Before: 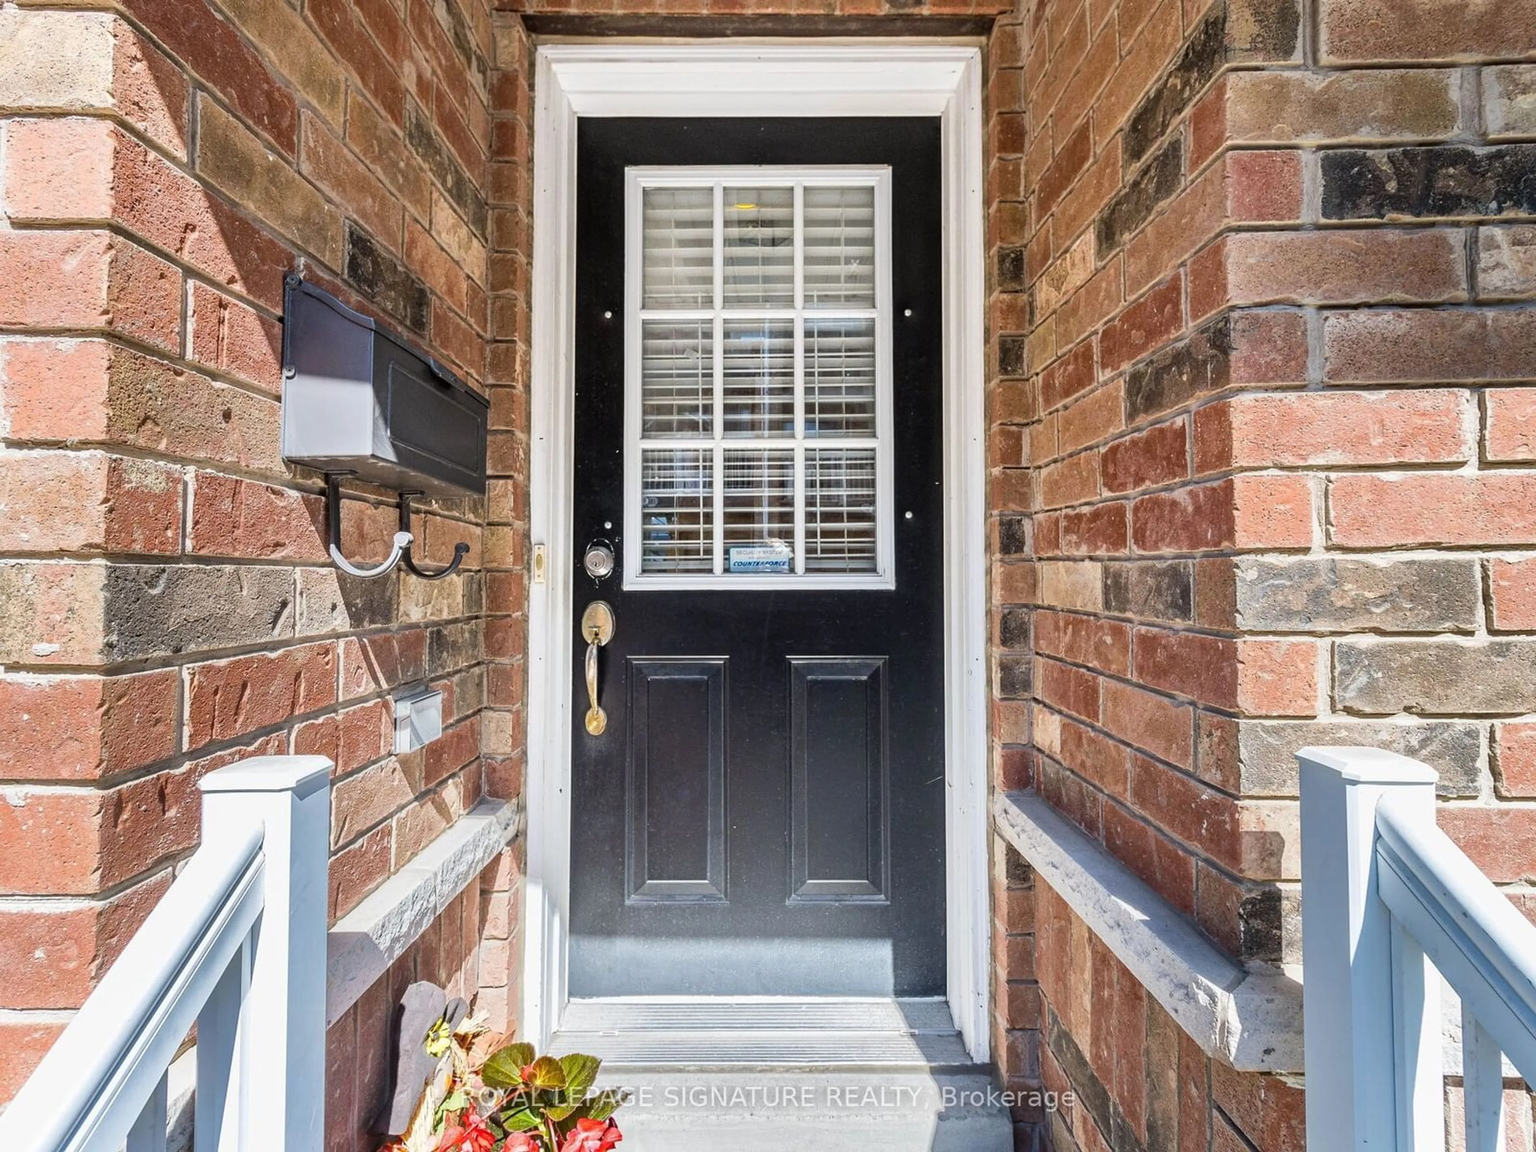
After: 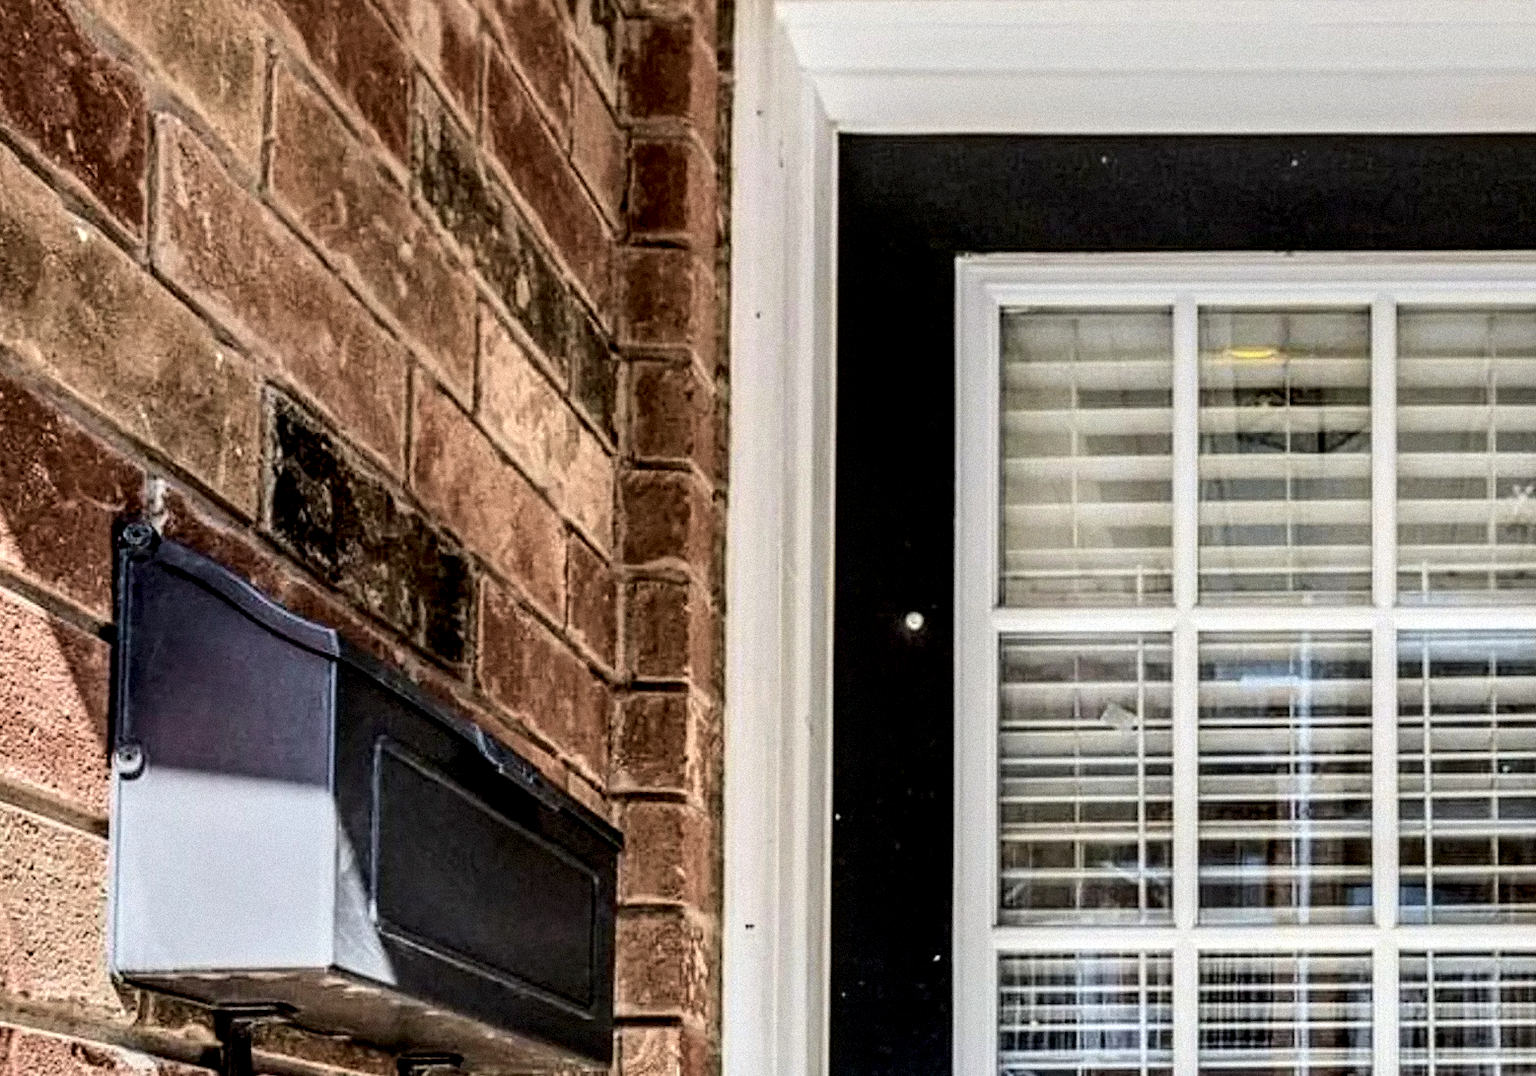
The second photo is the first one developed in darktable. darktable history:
local contrast: highlights 65%, shadows 54%, detail 169%, midtone range 0.514
crop: left 15.452%, top 5.459%, right 43.956%, bottom 56.62%
tone curve: curves: ch0 [(0, 0) (0.049, 0.01) (0.154, 0.081) (0.491, 0.519) (0.748, 0.765) (1, 0.919)]; ch1 [(0, 0) (0.172, 0.123) (0.317, 0.272) (0.401, 0.422) (0.499, 0.497) (0.531, 0.54) (0.615, 0.603) (0.741, 0.783) (1, 1)]; ch2 [(0, 0) (0.411, 0.424) (0.483, 0.478) (0.544, 0.56) (0.686, 0.638) (1, 1)], color space Lab, independent channels, preserve colors none
grain: mid-tones bias 0%
exposure: exposure -0.153 EV, compensate highlight preservation false
